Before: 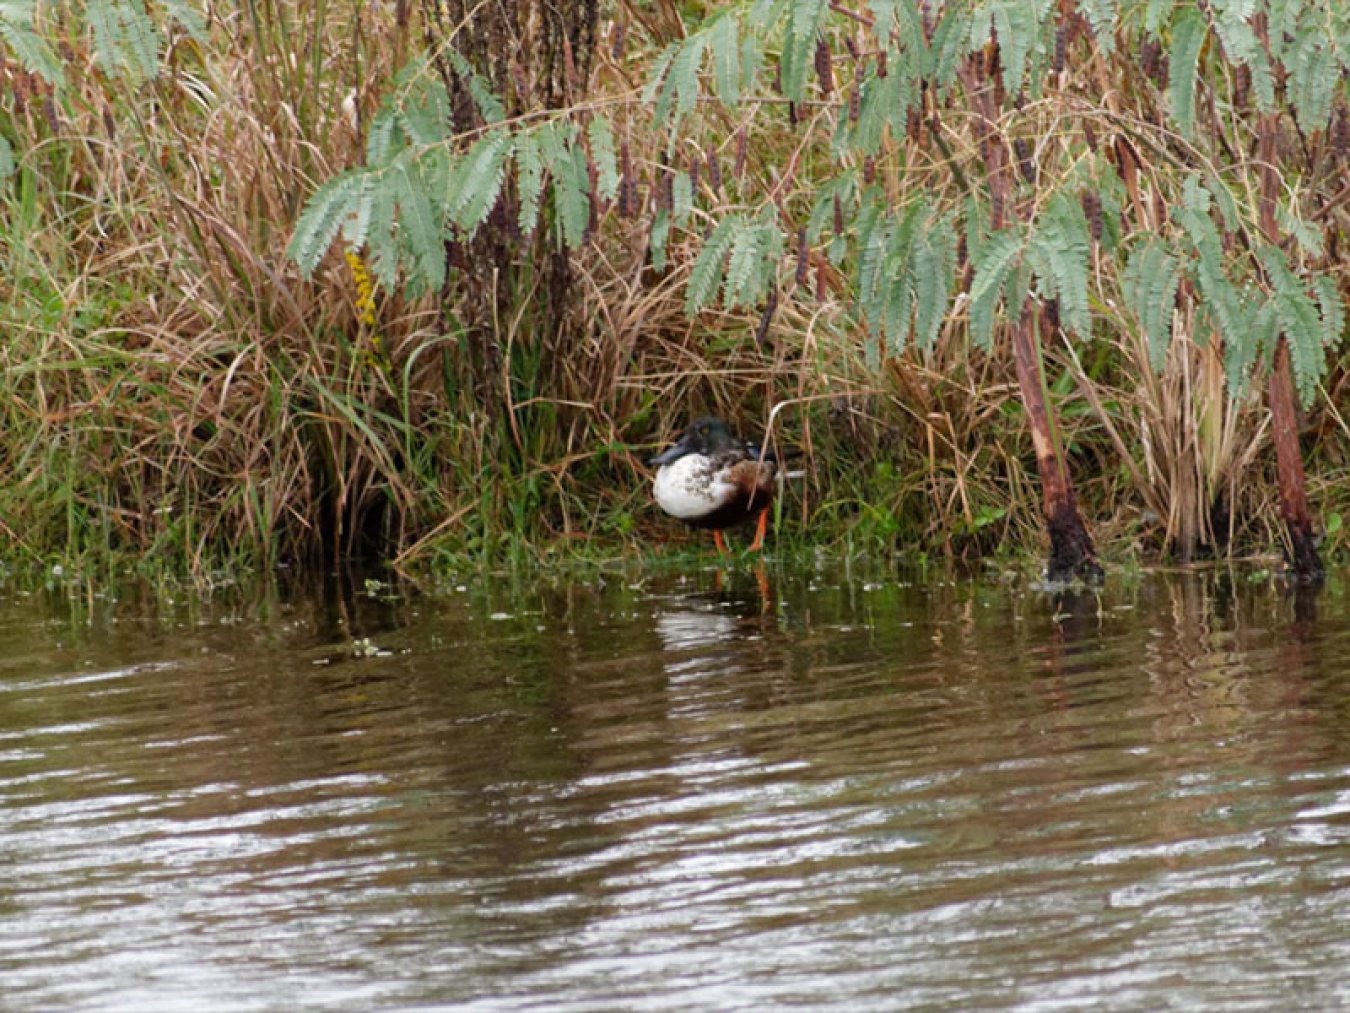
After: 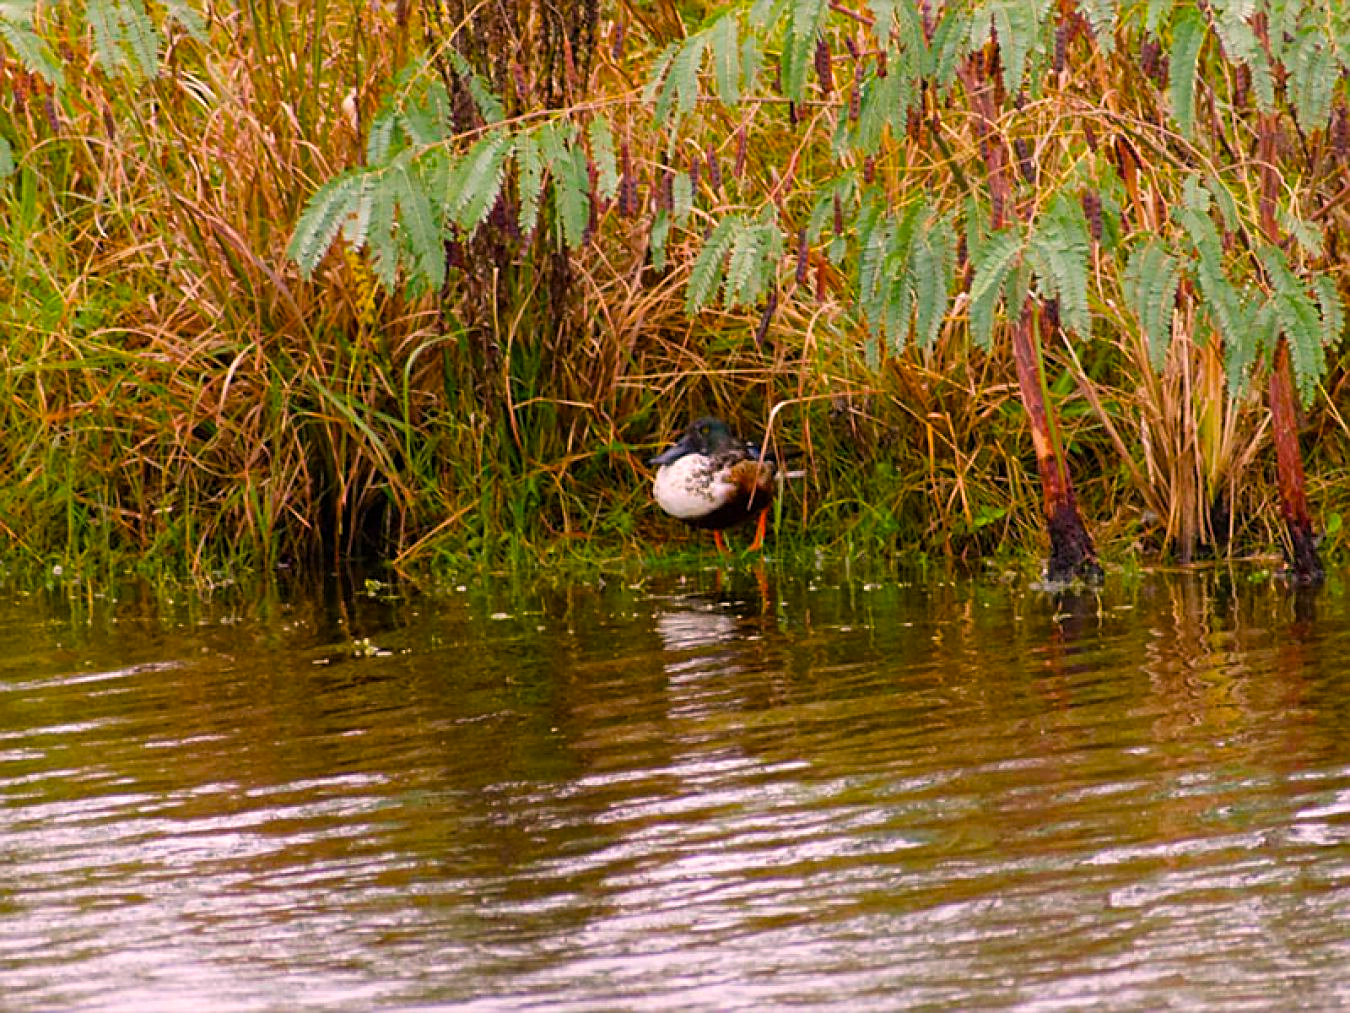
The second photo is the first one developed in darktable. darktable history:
sharpen: on, module defaults
color correction: highlights a* 14.69, highlights b* 4.87
color balance rgb: linear chroma grading › global chroma 42.659%, perceptual saturation grading › global saturation 30.571%, global vibrance 14.194%
